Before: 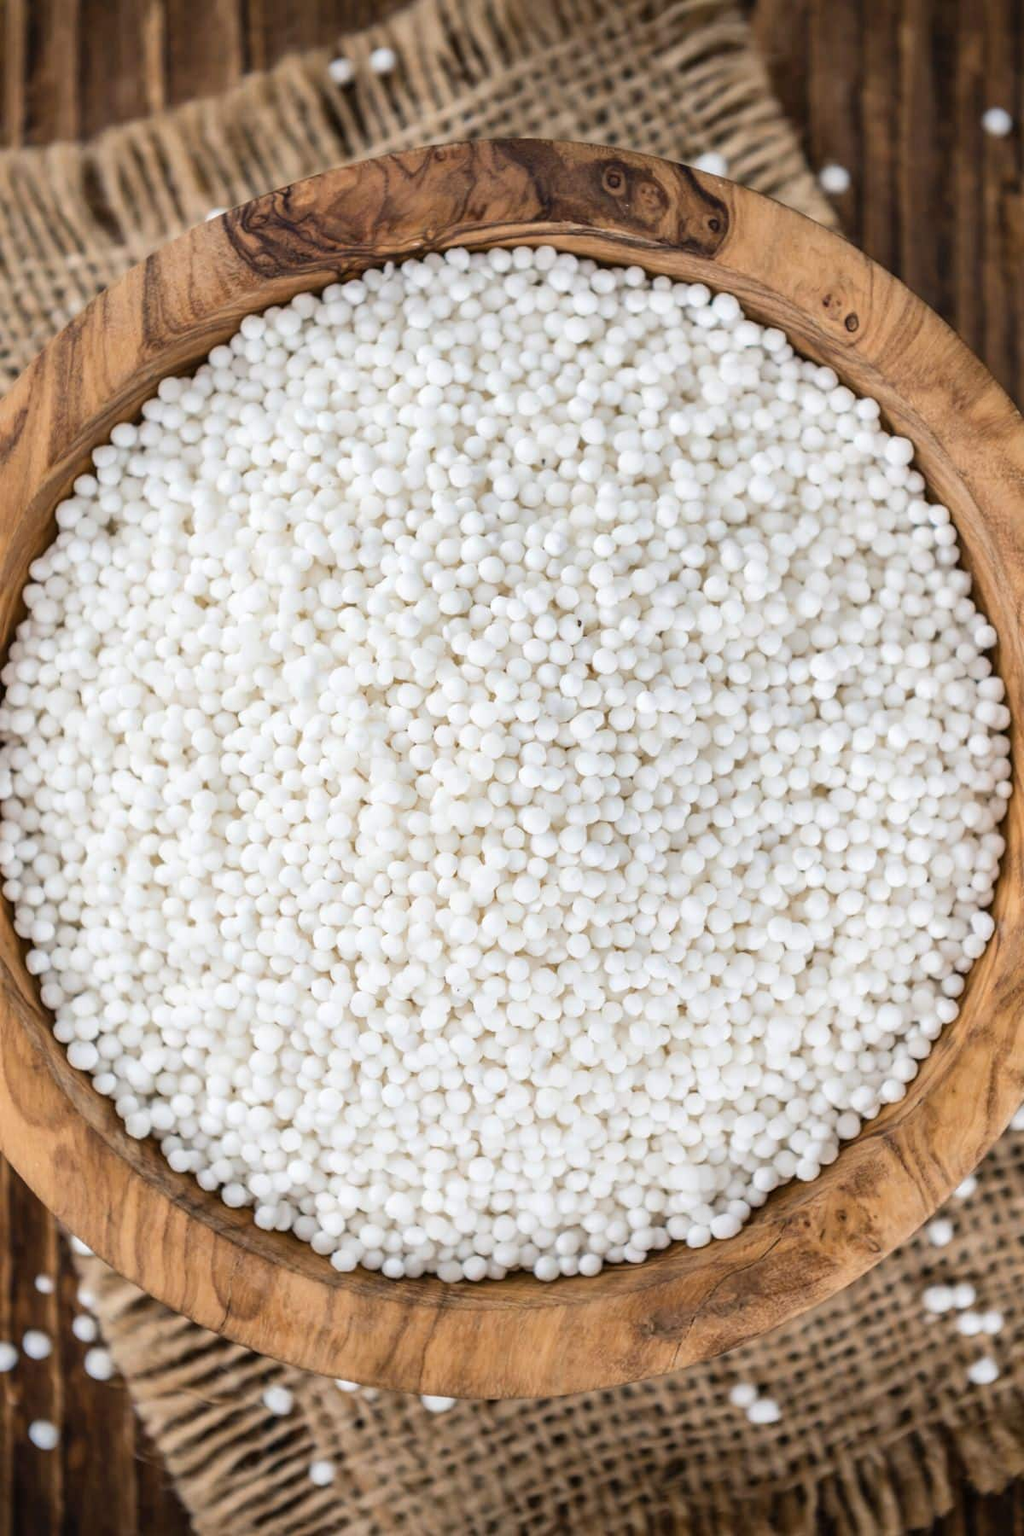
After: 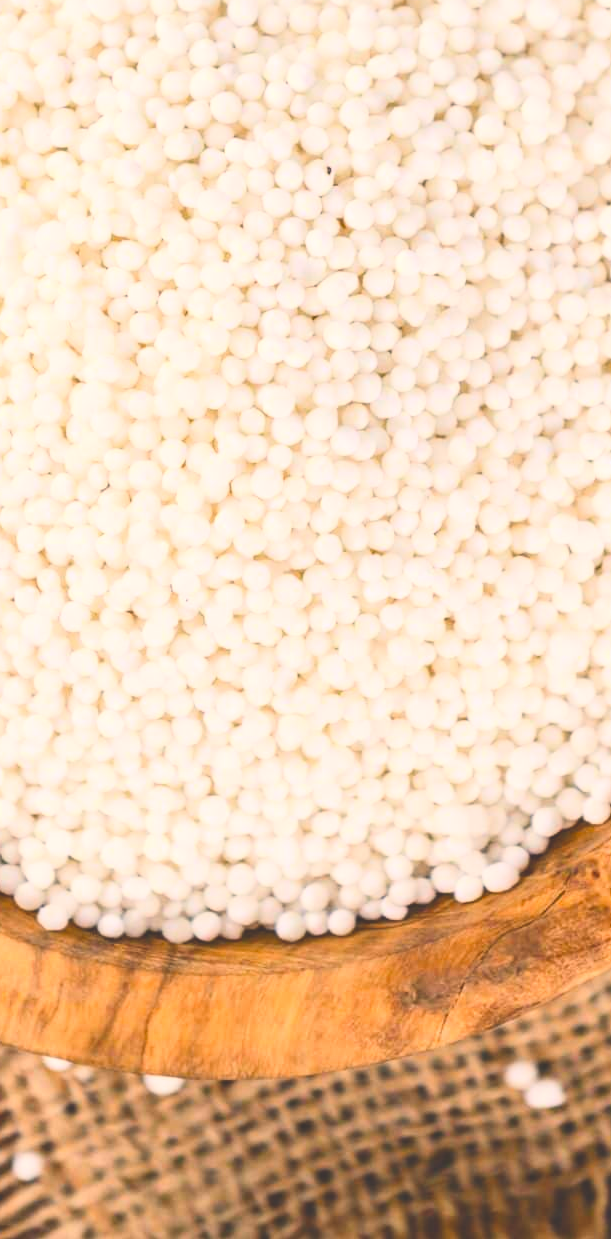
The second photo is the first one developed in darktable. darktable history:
crop and rotate: left 29.237%, top 31.152%, right 19.807%
contrast brightness saturation: contrast 0.24, brightness 0.26, saturation 0.39
color balance rgb: shadows lift › chroma 2%, shadows lift › hue 247.2°, power › chroma 0.3%, power › hue 25.2°, highlights gain › chroma 3%, highlights gain › hue 60°, global offset › luminance 2%, perceptual saturation grading › global saturation 20%, perceptual saturation grading › highlights -20%, perceptual saturation grading › shadows 30%
